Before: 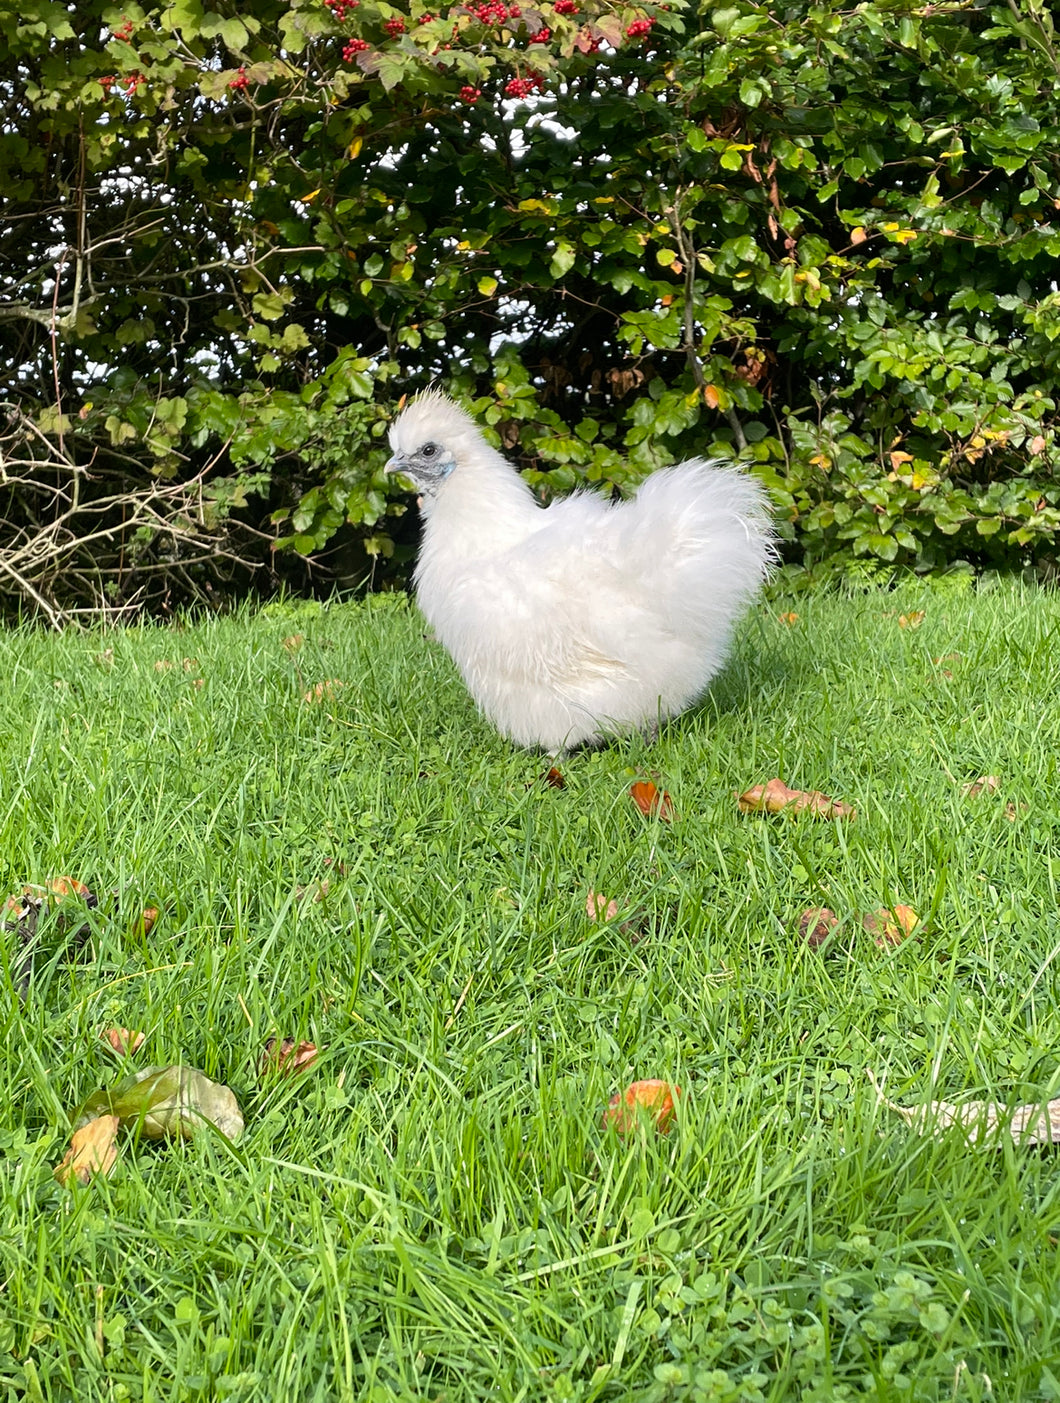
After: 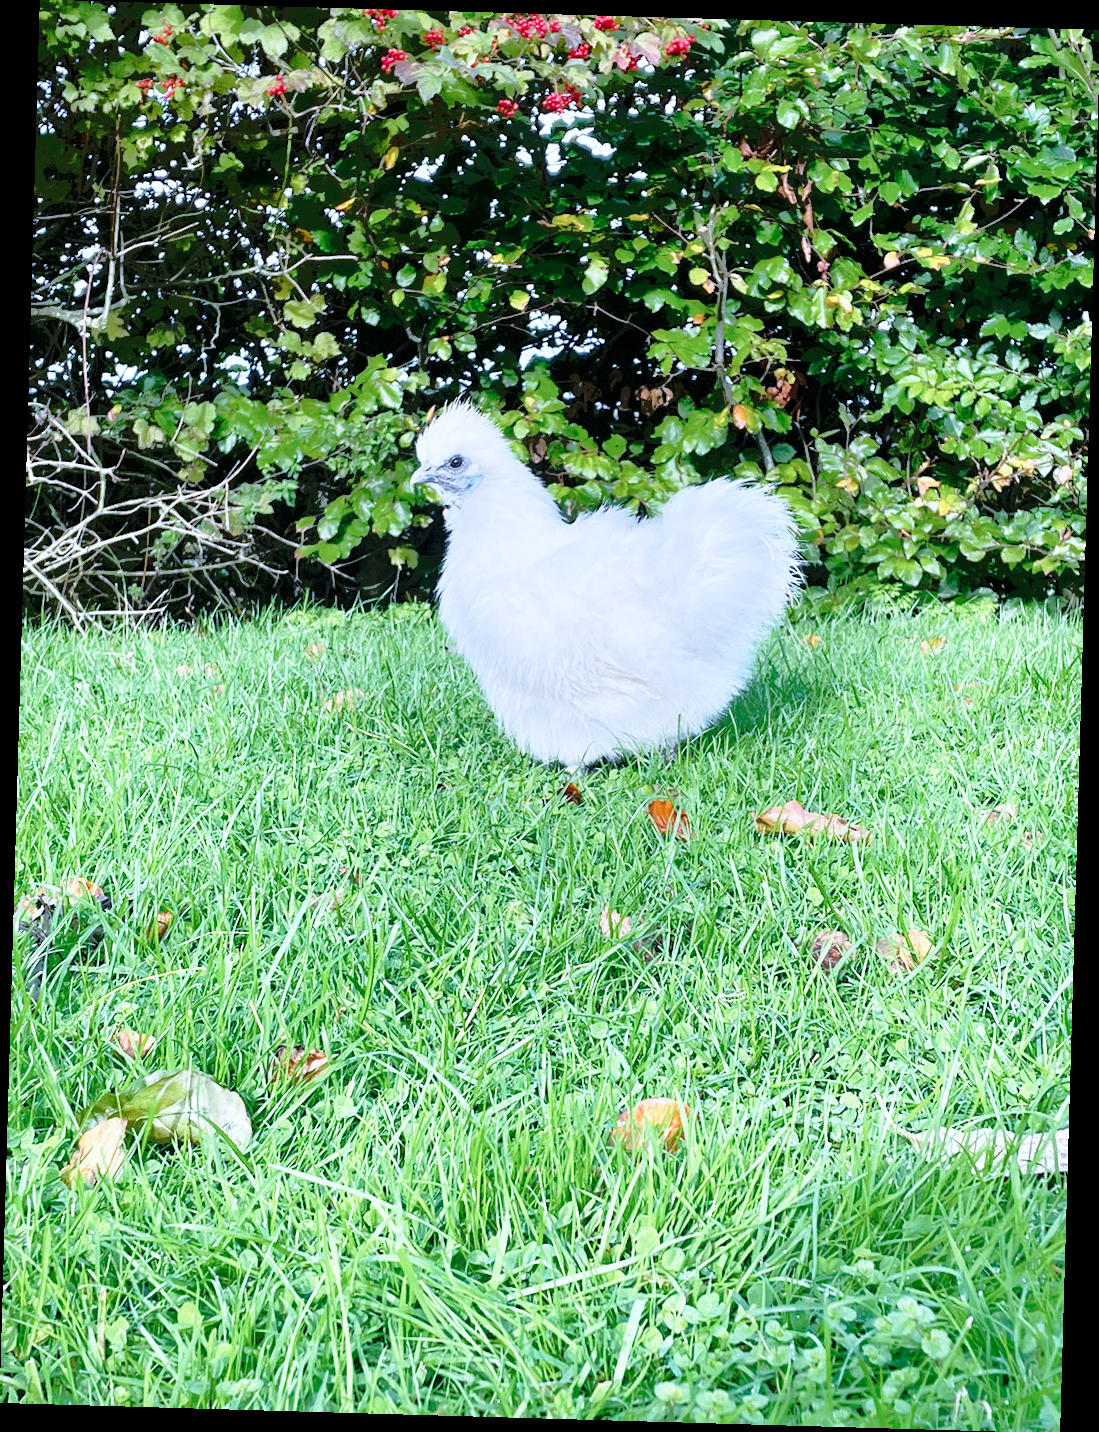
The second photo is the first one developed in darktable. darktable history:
crop and rotate: angle -1.65°
tone equalizer: -7 EV -0.613 EV, -6 EV 0.974 EV, -5 EV -0.438 EV, -4 EV 0.436 EV, -3 EV 0.44 EV, -2 EV 0.156 EV, -1 EV -0.155 EV, +0 EV -0.404 EV
color calibration: illuminant as shot in camera, adaptation linear Bradford (ICC v4), x 0.404, y 0.405, temperature 3535.36 K
base curve: curves: ch0 [(0, 0) (0.028, 0.03) (0.121, 0.232) (0.46, 0.748) (0.859, 0.968) (1, 1)], preserve colors none
